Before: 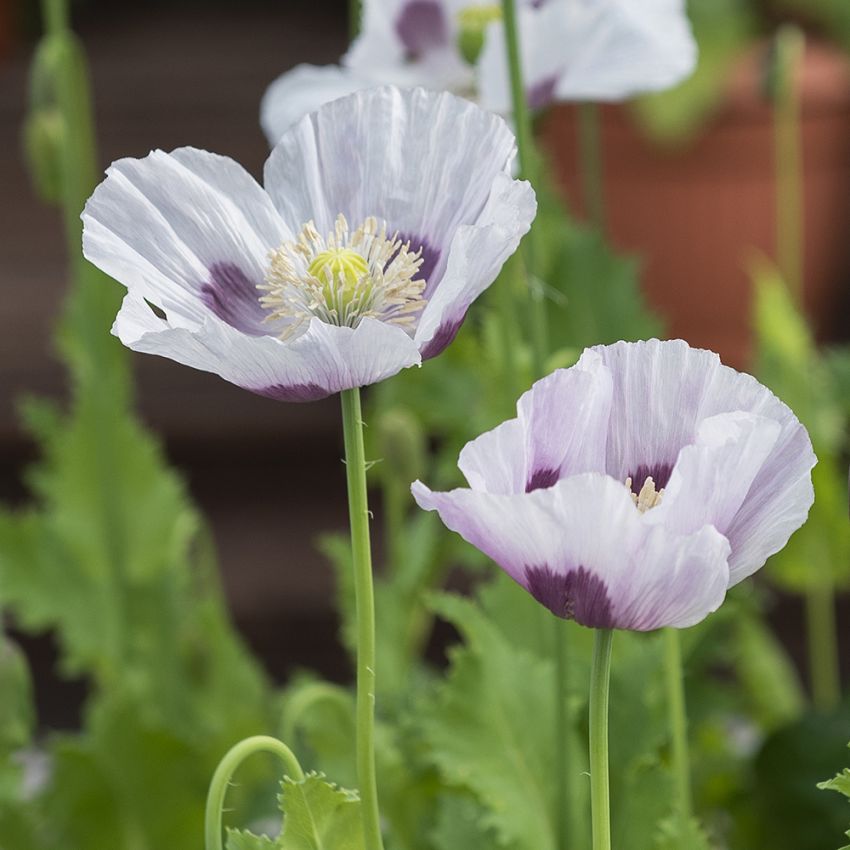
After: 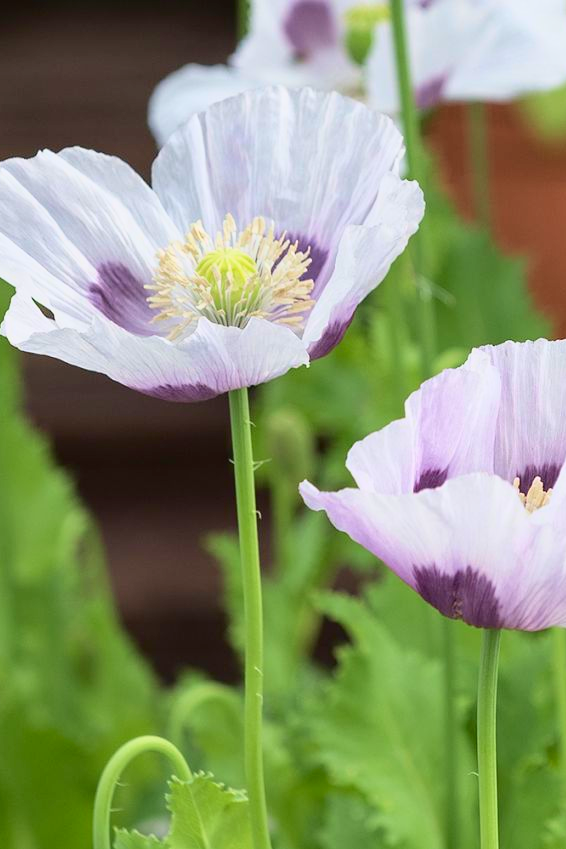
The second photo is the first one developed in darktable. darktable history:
tone curve: curves: ch0 [(0, 0) (0.091, 0.077) (0.389, 0.458) (0.745, 0.82) (0.844, 0.908) (0.909, 0.942) (1, 0.973)]; ch1 [(0, 0) (0.437, 0.404) (0.5, 0.5) (0.529, 0.55) (0.58, 0.6) (0.616, 0.649) (1, 1)]; ch2 [(0, 0) (0.442, 0.415) (0.5, 0.5) (0.535, 0.557) (0.585, 0.62) (1, 1)], color space Lab, independent channels, preserve colors none
crop and rotate: left 13.409%, right 19.924%
